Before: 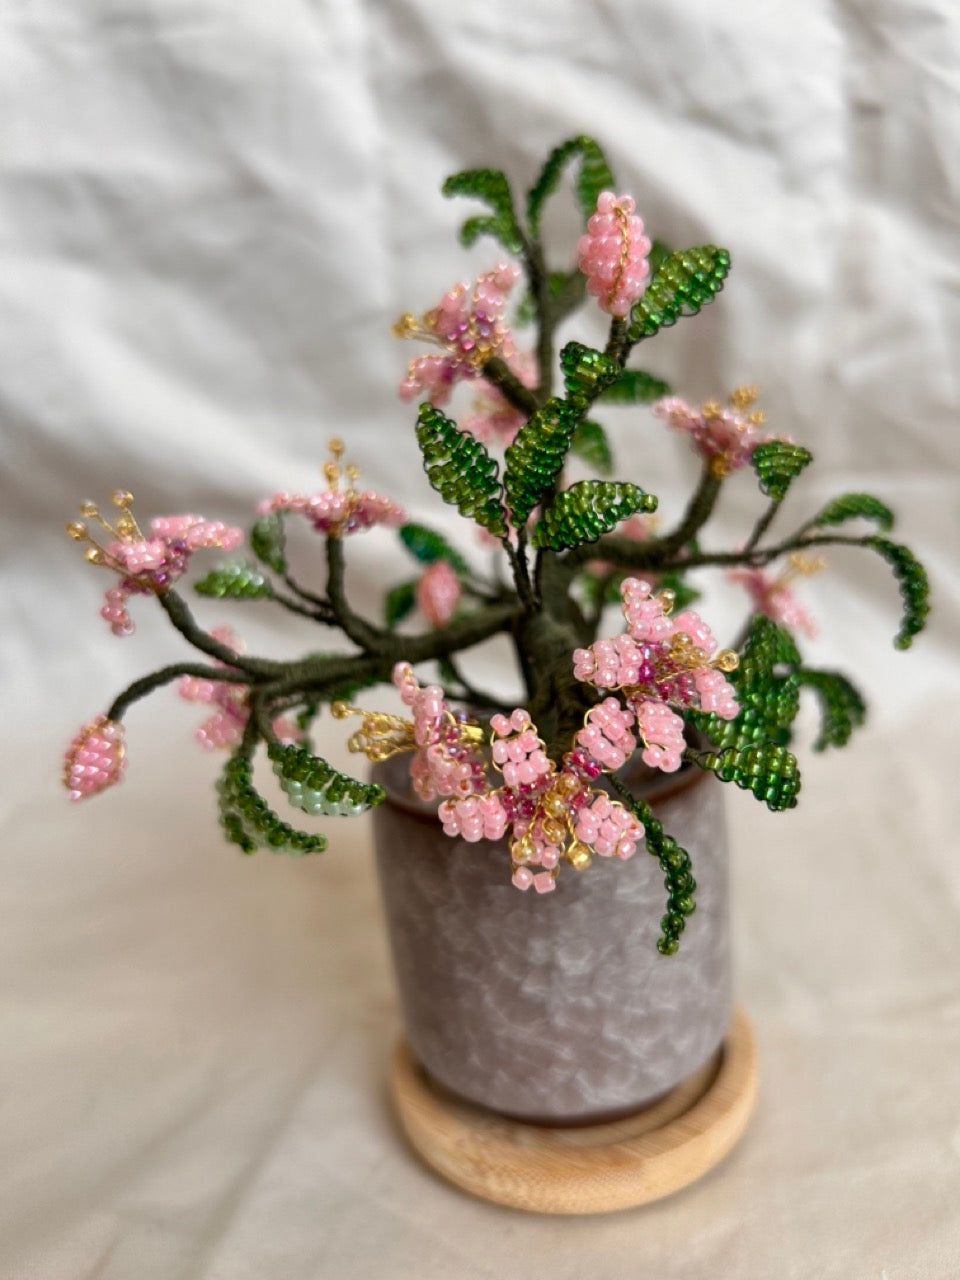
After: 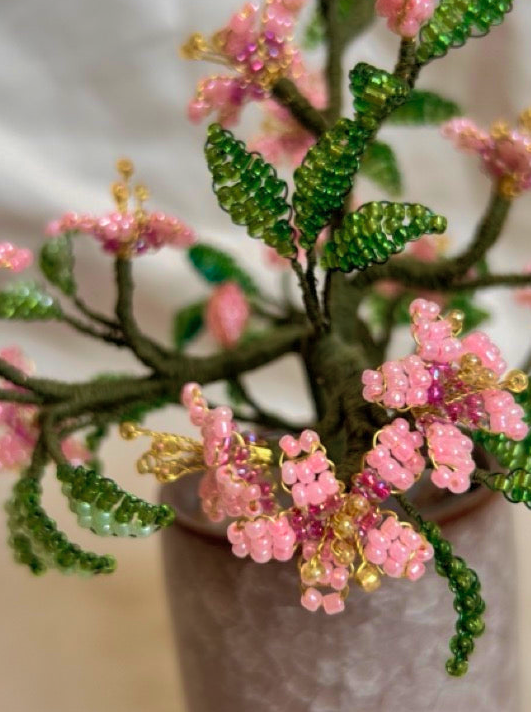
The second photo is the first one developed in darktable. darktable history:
crop and rotate: left 22.031%, top 21.824%, right 22.619%, bottom 22.546%
shadows and highlights: on, module defaults
velvia: strength 44.42%
